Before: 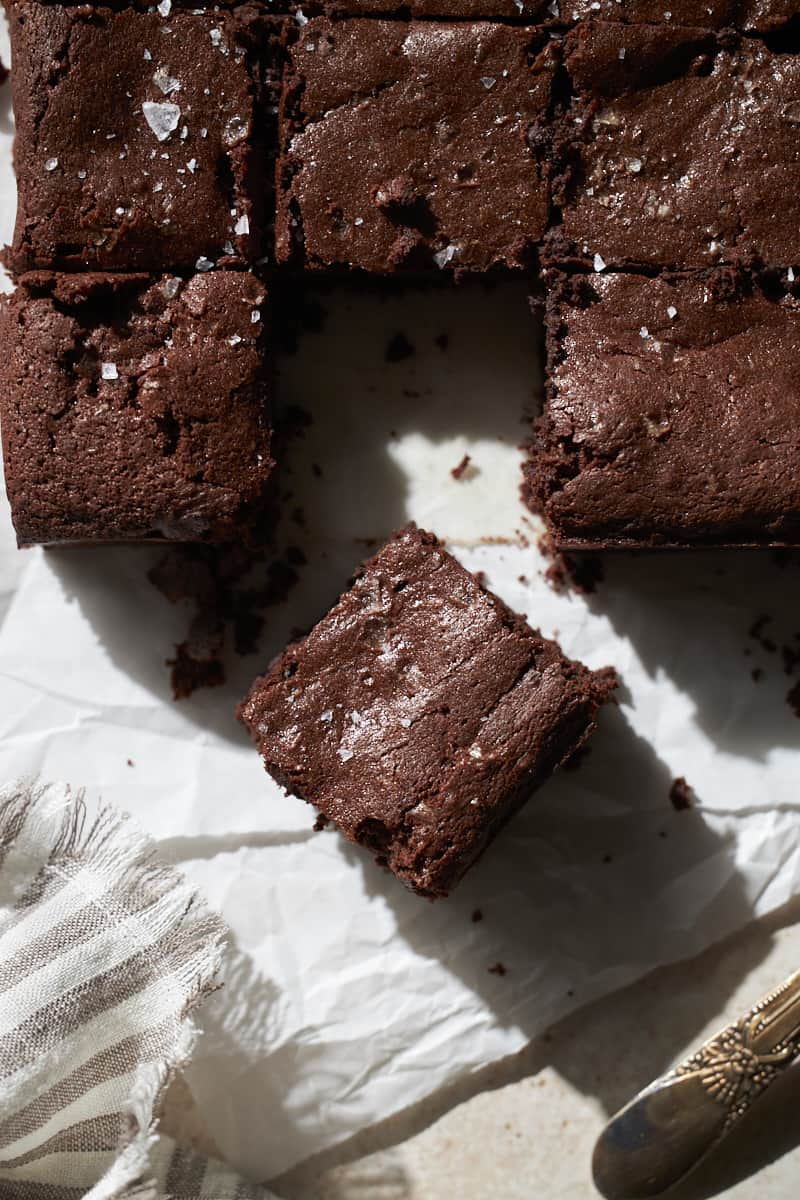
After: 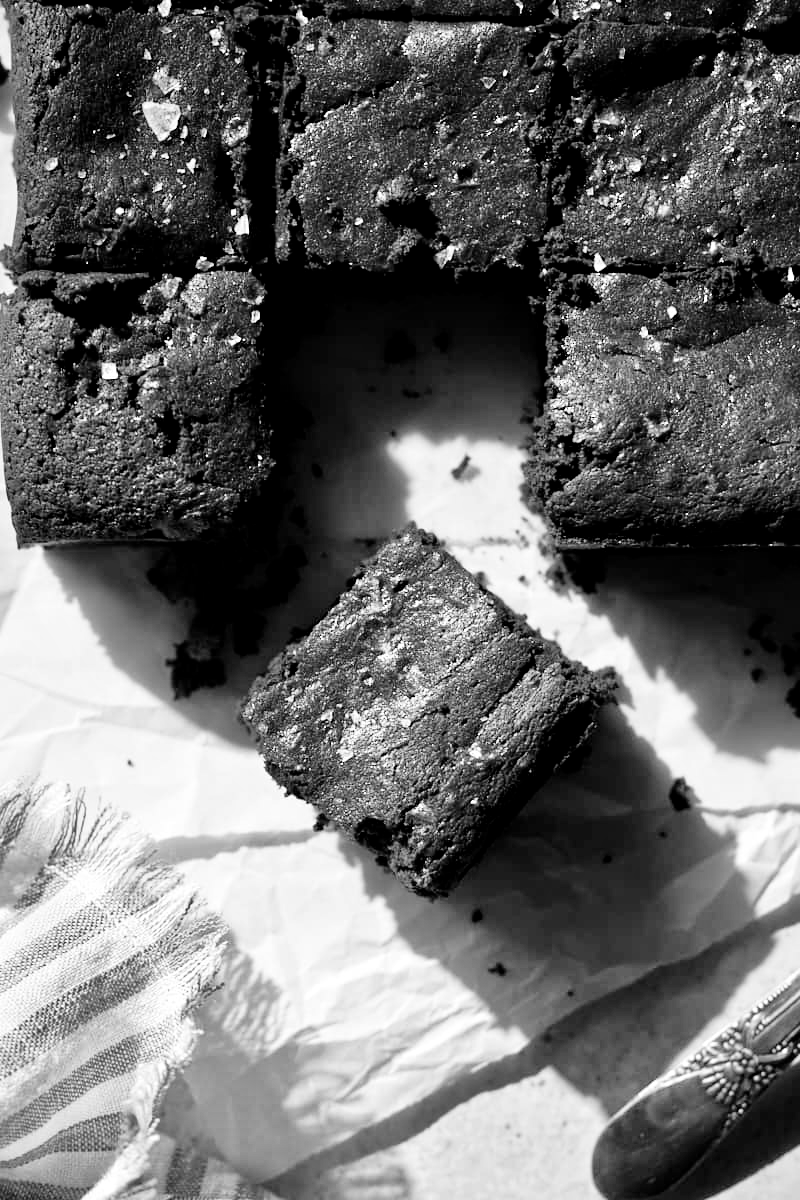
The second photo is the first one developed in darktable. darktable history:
local contrast: mode bilateral grid, contrast 20, coarseness 50, detail 120%, midtone range 0.2
tone equalizer: -7 EV 0.15 EV, -6 EV 0.6 EV, -5 EV 1.15 EV, -4 EV 1.33 EV, -3 EV 1.15 EV, -2 EV 0.6 EV, -1 EV 0.15 EV, mask exposure compensation -0.5 EV
contrast brightness saturation: contrast 0.22
monochrome: on, module defaults
